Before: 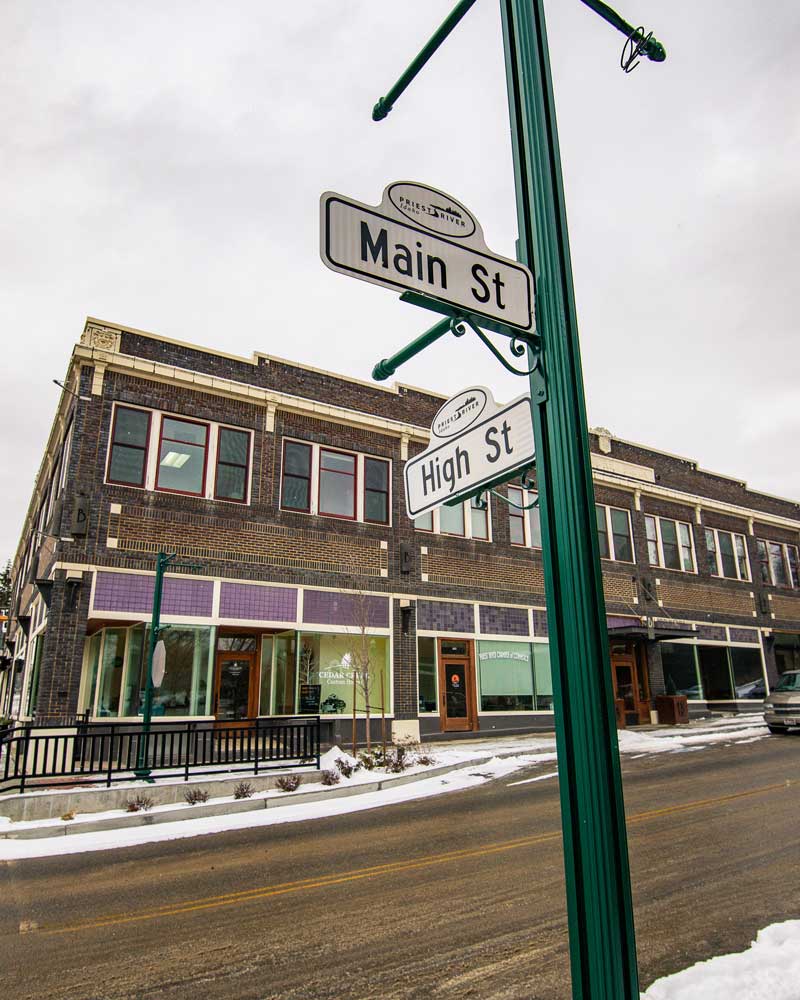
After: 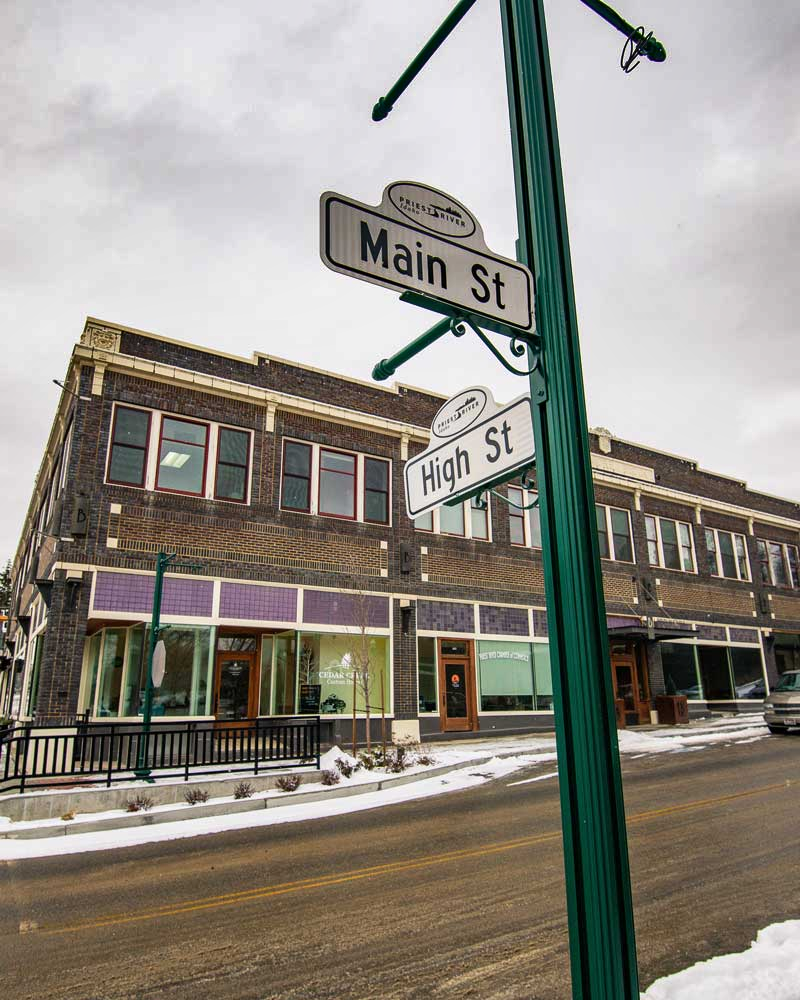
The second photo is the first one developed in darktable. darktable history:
shadows and highlights: shadows 39.71, highlights -54.85, low approximation 0.01, soften with gaussian
